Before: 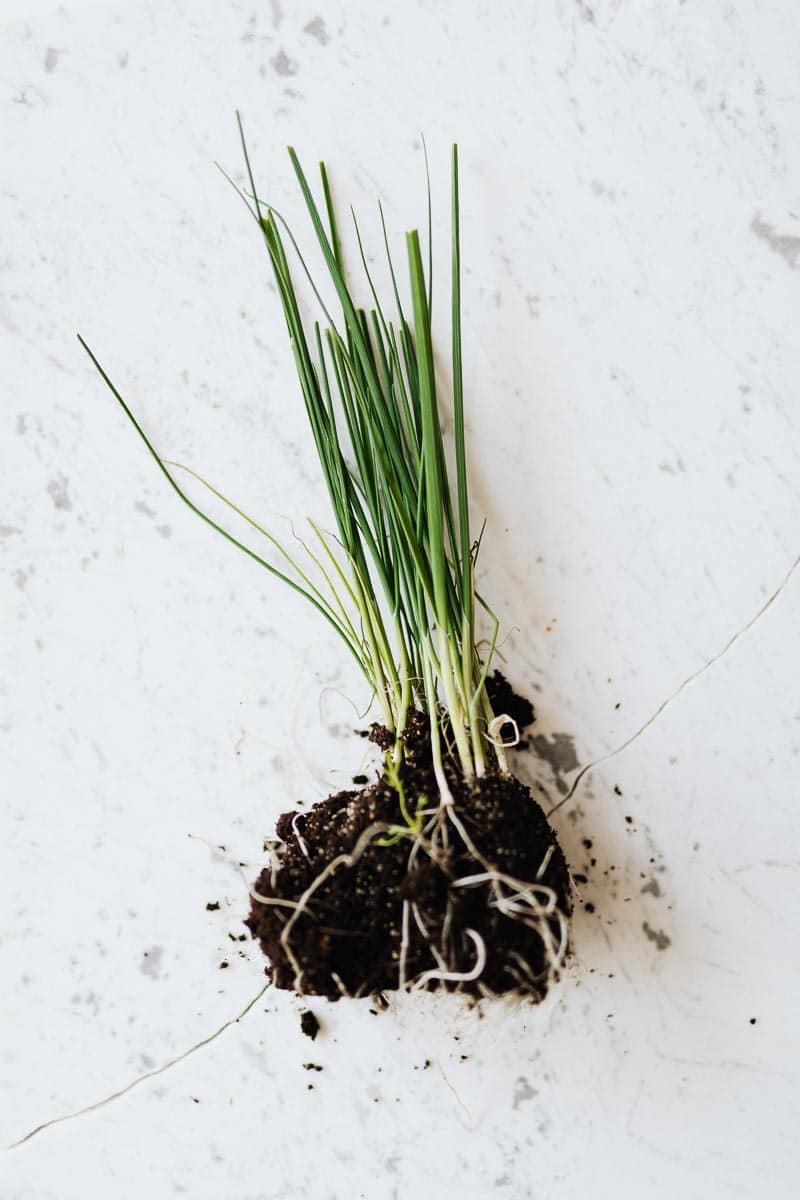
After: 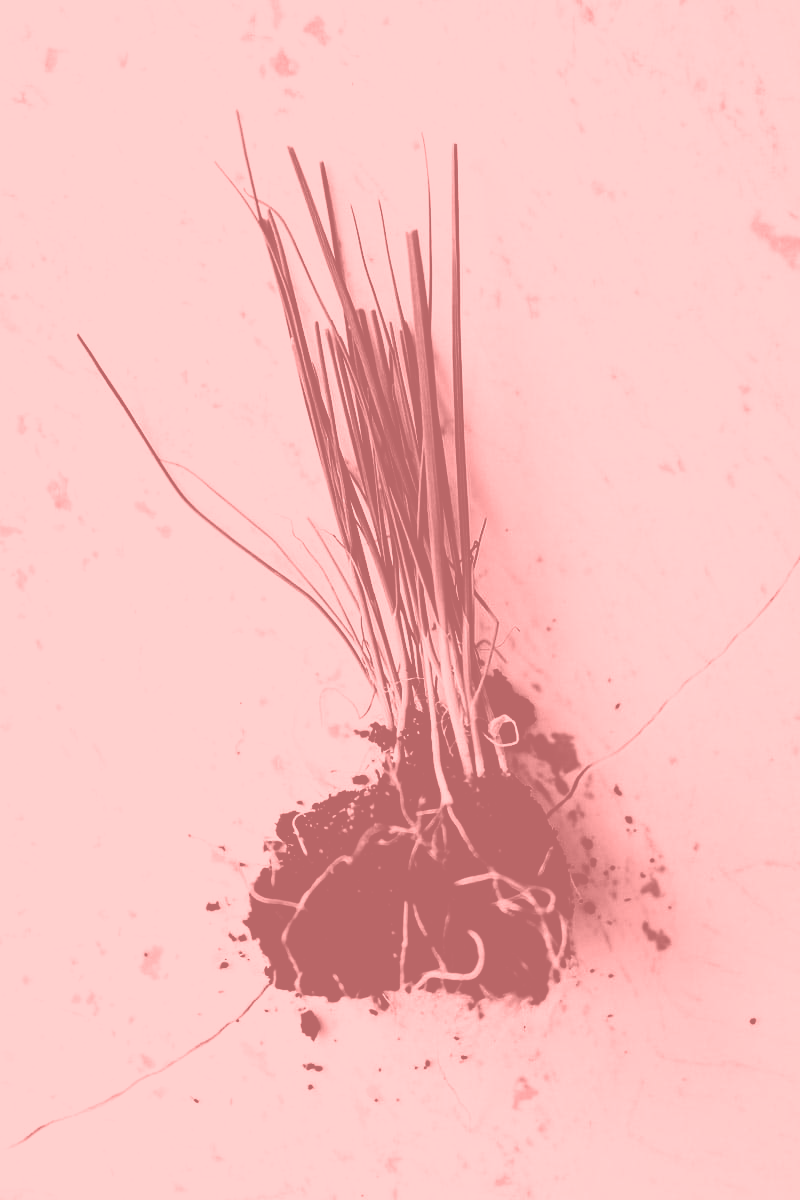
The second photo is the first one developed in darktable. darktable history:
colorize: saturation 51%, source mix 50.67%, lightness 50.67%
base curve: curves: ch0 [(0, 0.036) (0.083, 0.04) (0.804, 1)], preserve colors none
